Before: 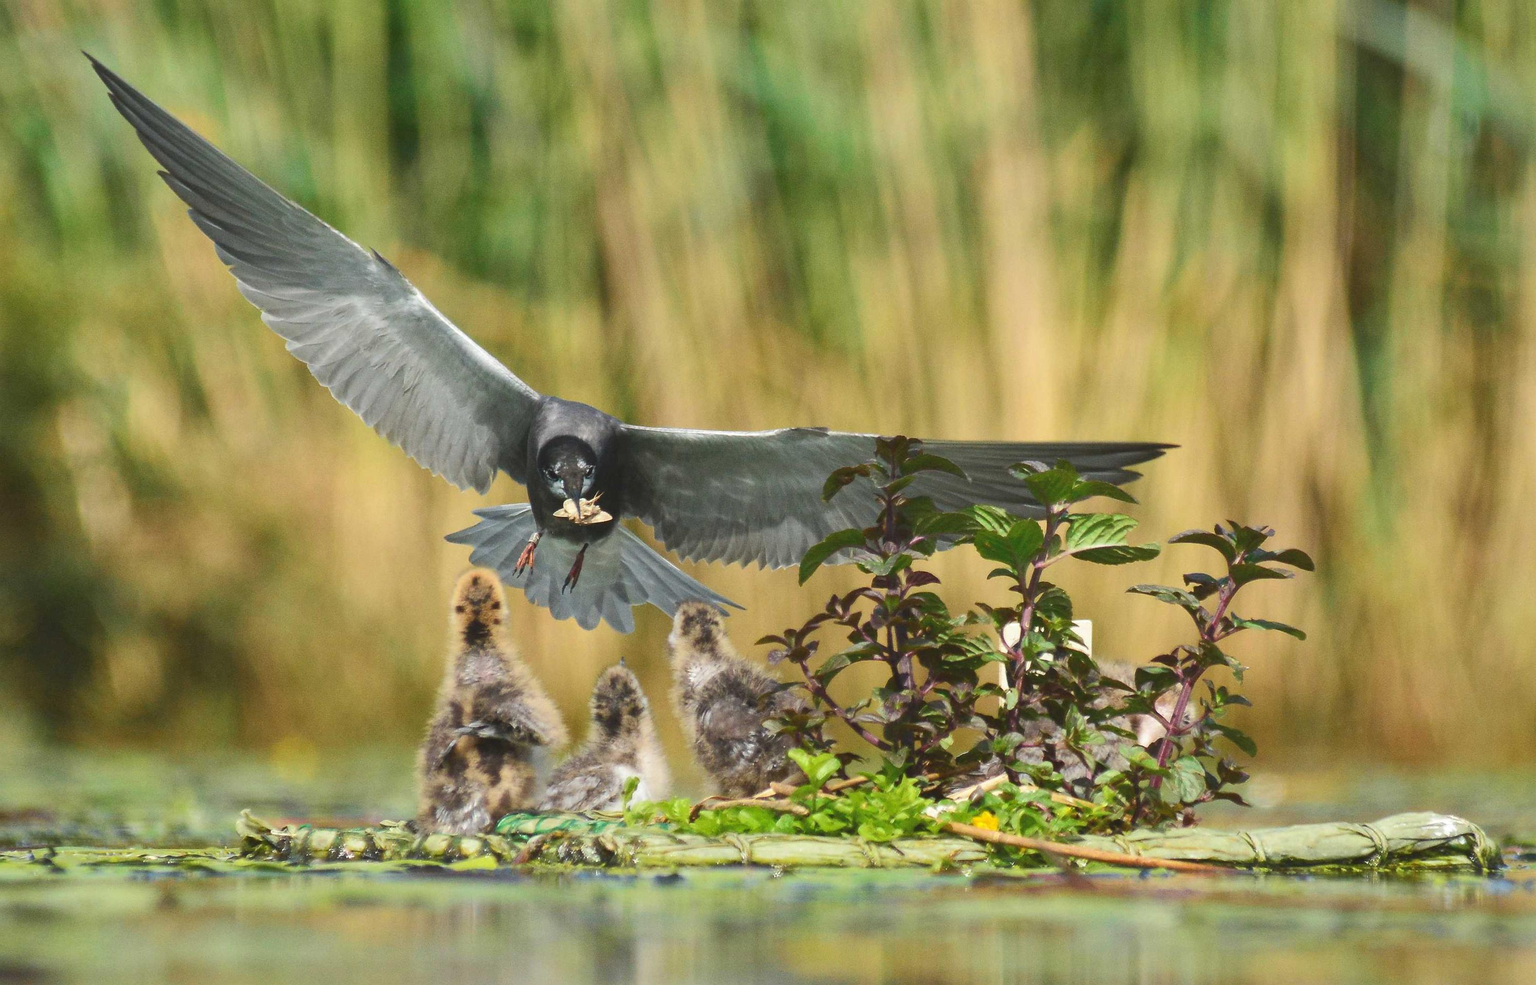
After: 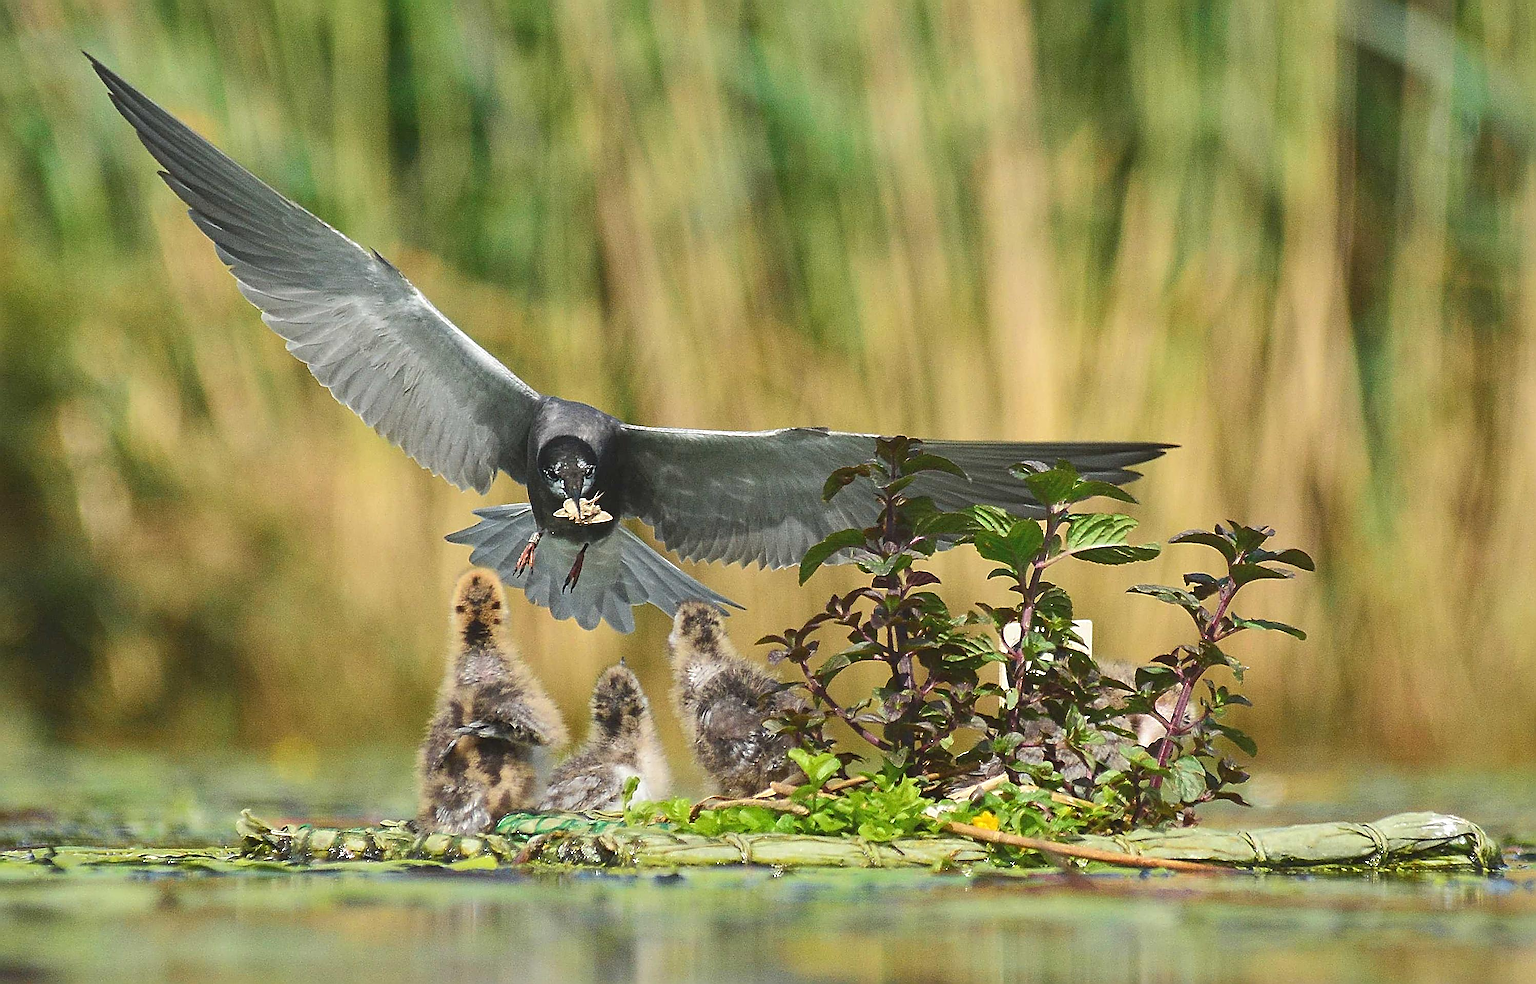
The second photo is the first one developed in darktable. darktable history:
sharpen: amount 1.846
